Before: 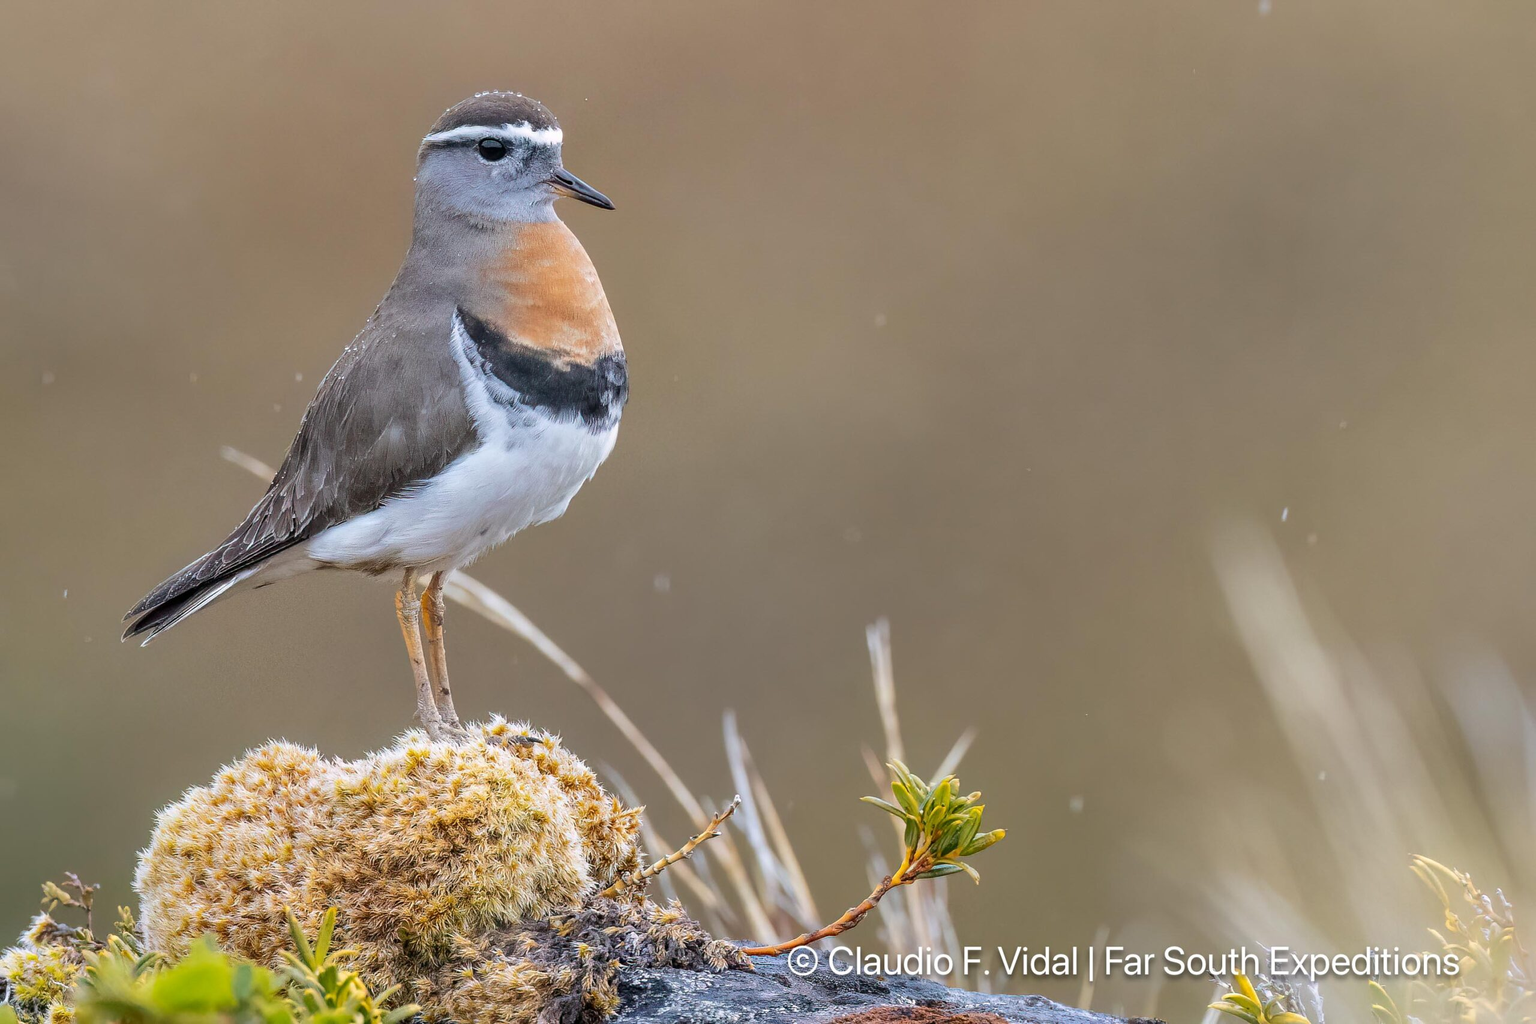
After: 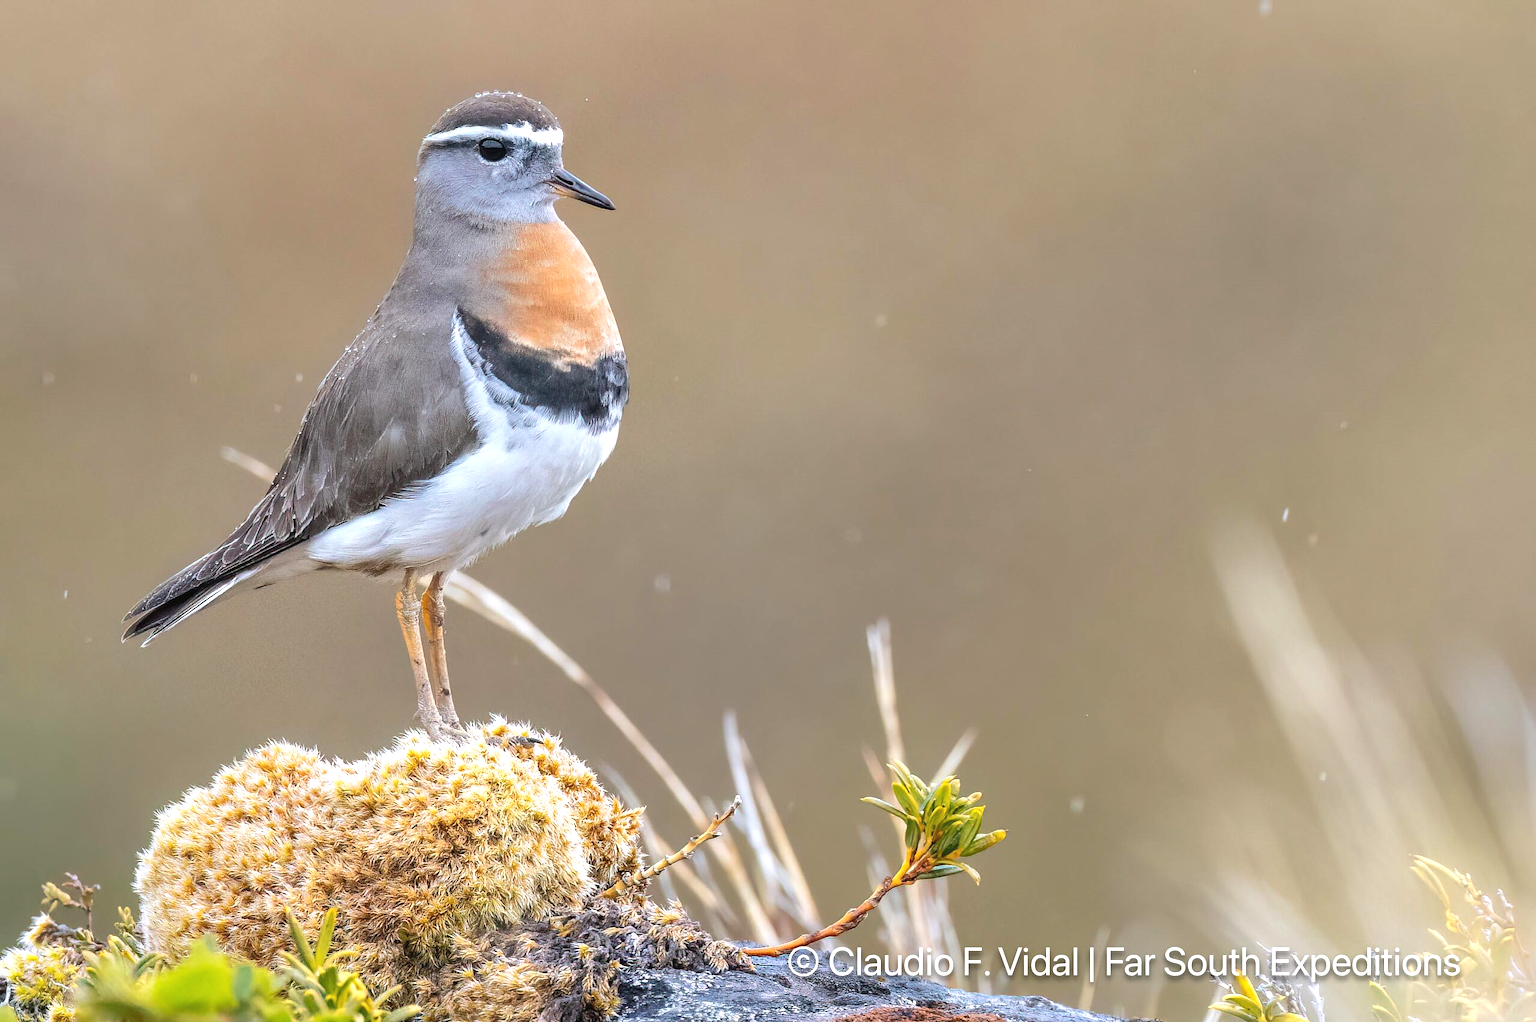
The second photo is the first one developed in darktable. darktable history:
crop: top 0.05%, bottom 0.098%
exposure: black level correction -0.002, exposure 0.54 EV, compensate highlight preservation false
